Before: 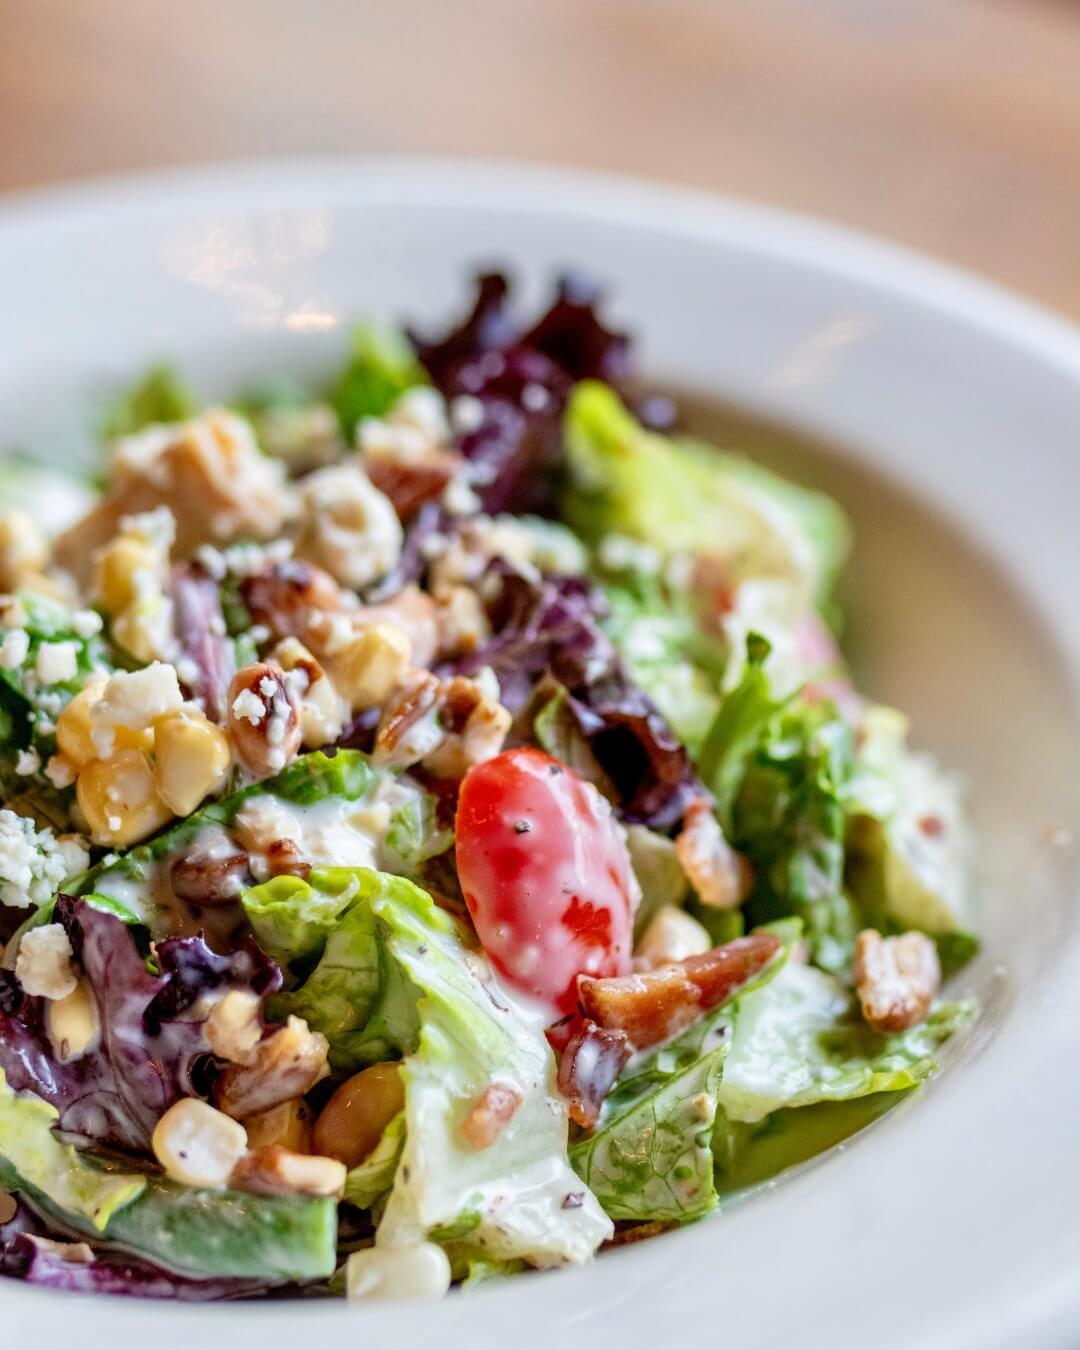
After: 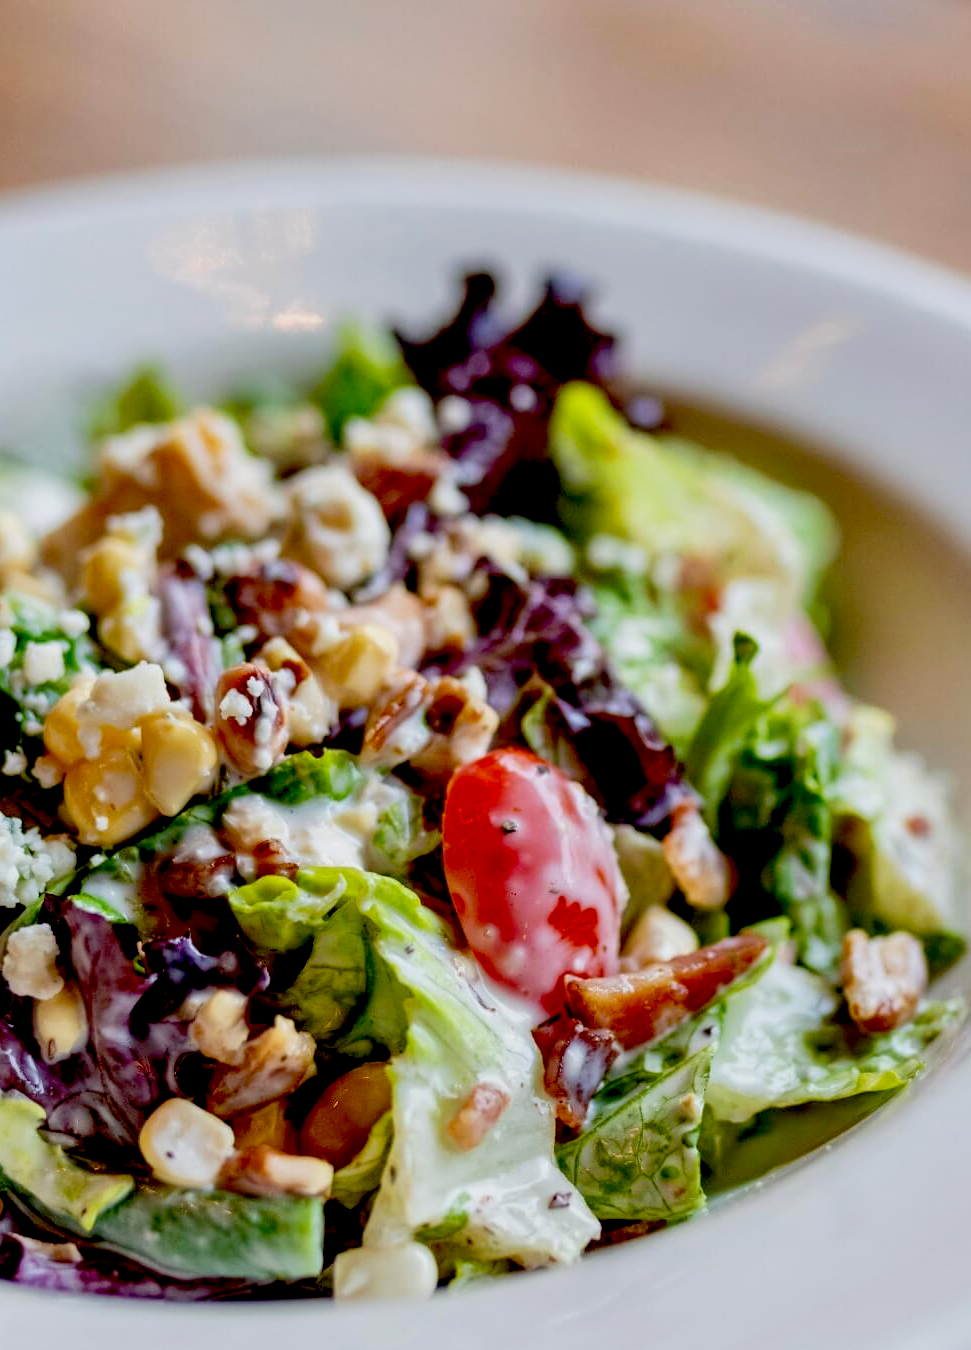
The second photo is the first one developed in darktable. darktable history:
crop and rotate: left 1.204%, right 8.842%
exposure: black level correction 0.045, exposure -0.233 EV, compensate exposure bias true, compensate highlight preservation false
